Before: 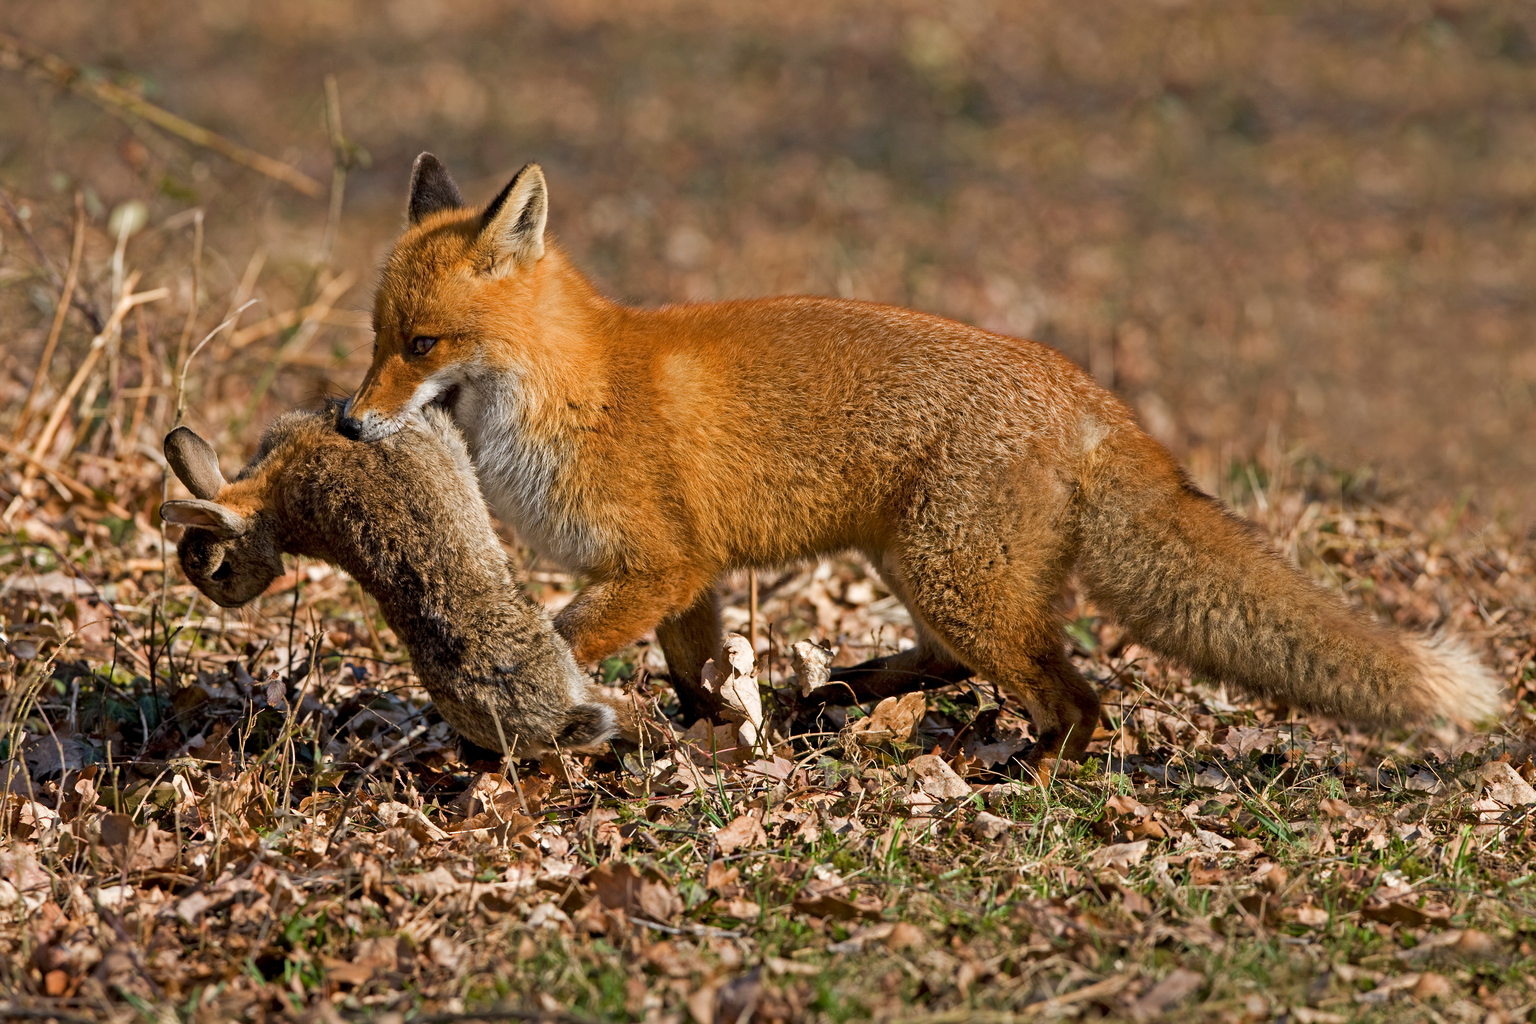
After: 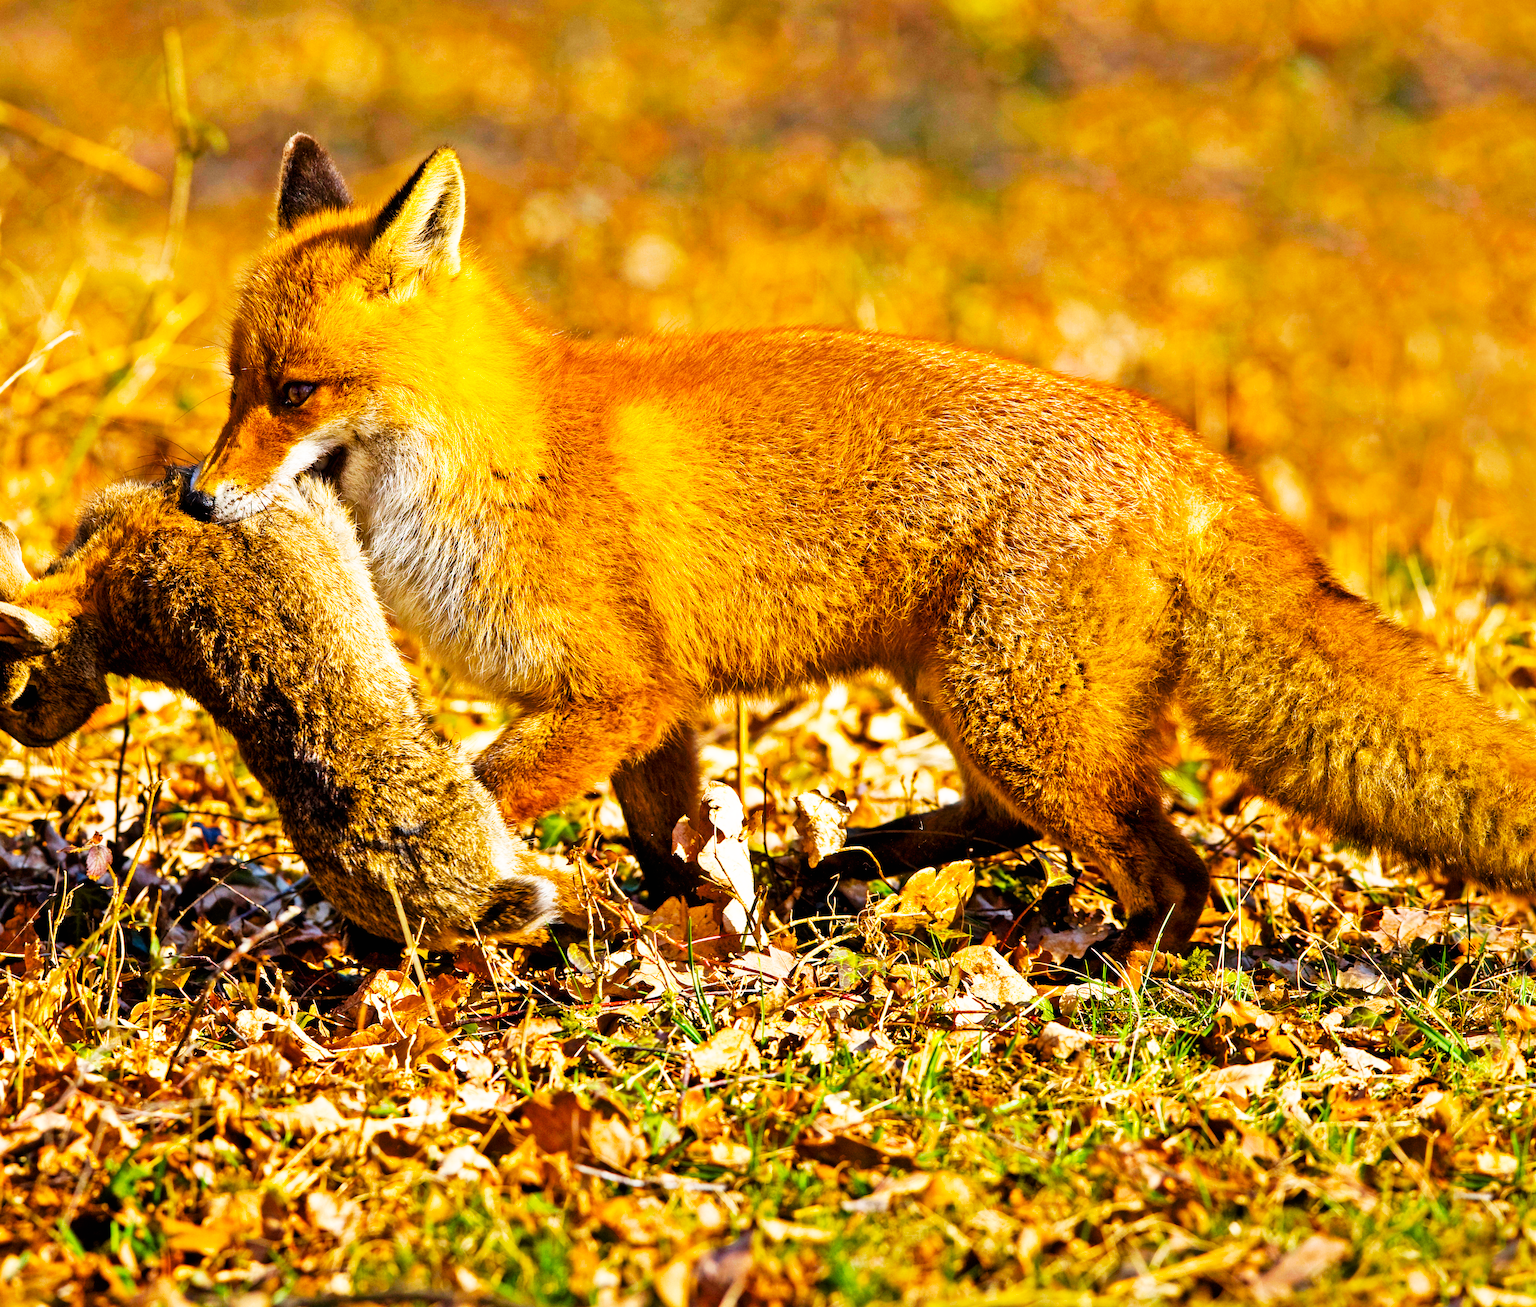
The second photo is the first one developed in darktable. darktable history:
crop and rotate: left 13.216%, top 5.253%, right 12.602%
color balance rgb: linear chroma grading › global chroma 39.615%, perceptual saturation grading › global saturation 29.921%
base curve: curves: ch0 [(0, 0) (0.007, 0.004) (0.027, 0.03) (0.046, 0.07) (0.207, 0.54) (0.442, 0.872) (0.673, 0.972) (1, 1)], preserve colors none
